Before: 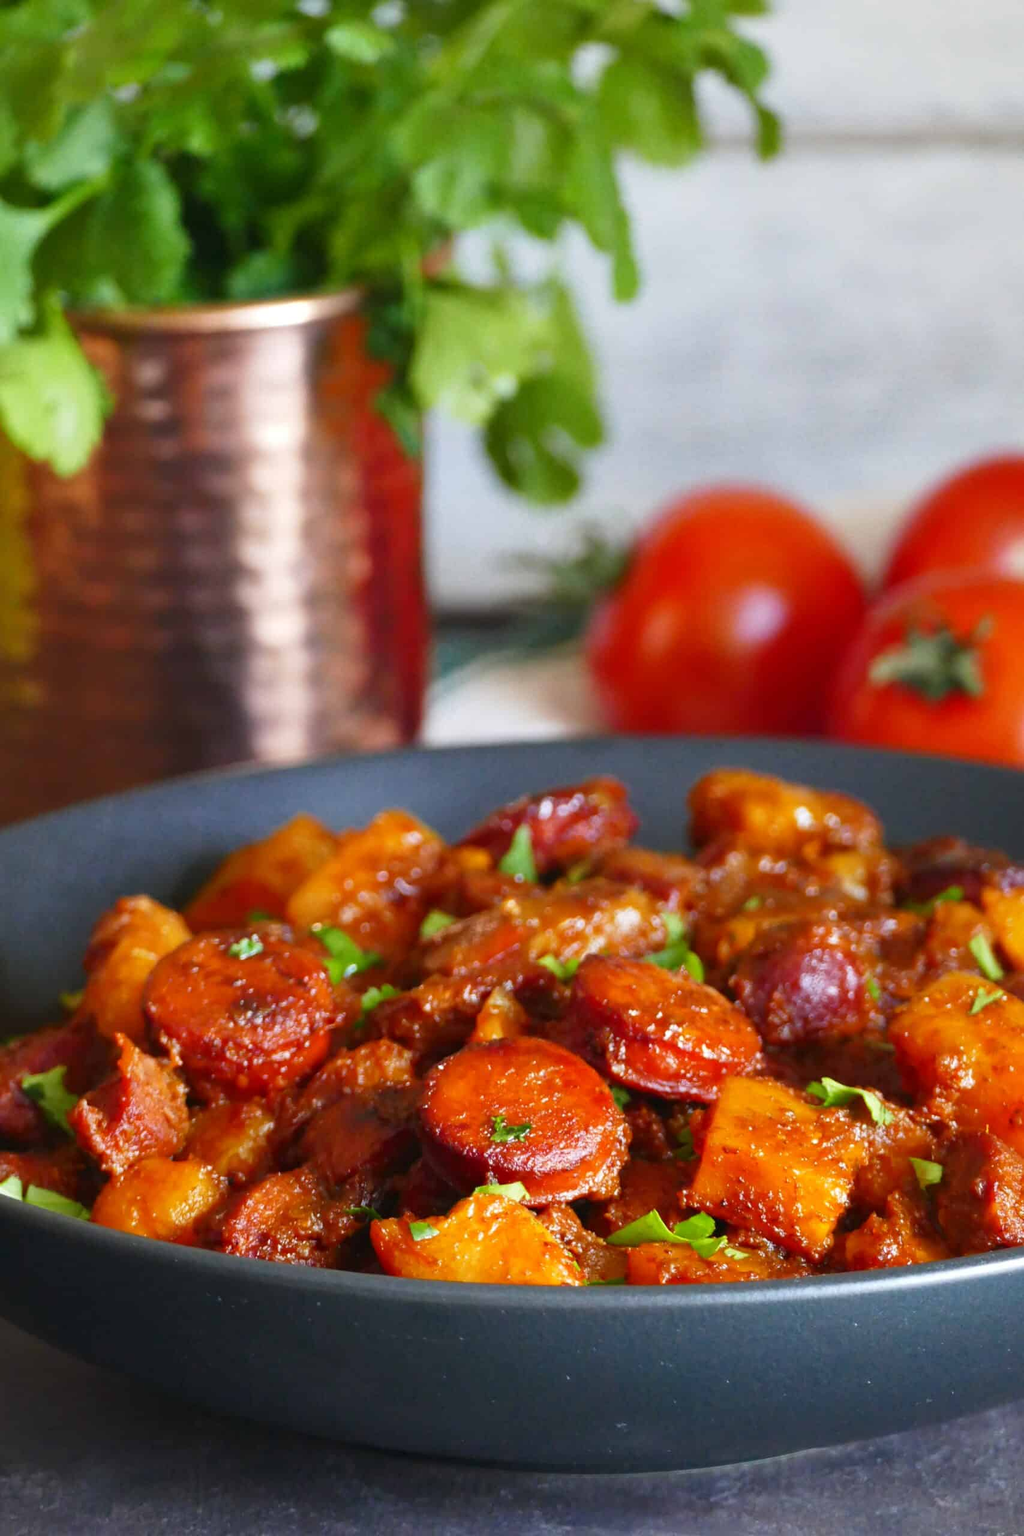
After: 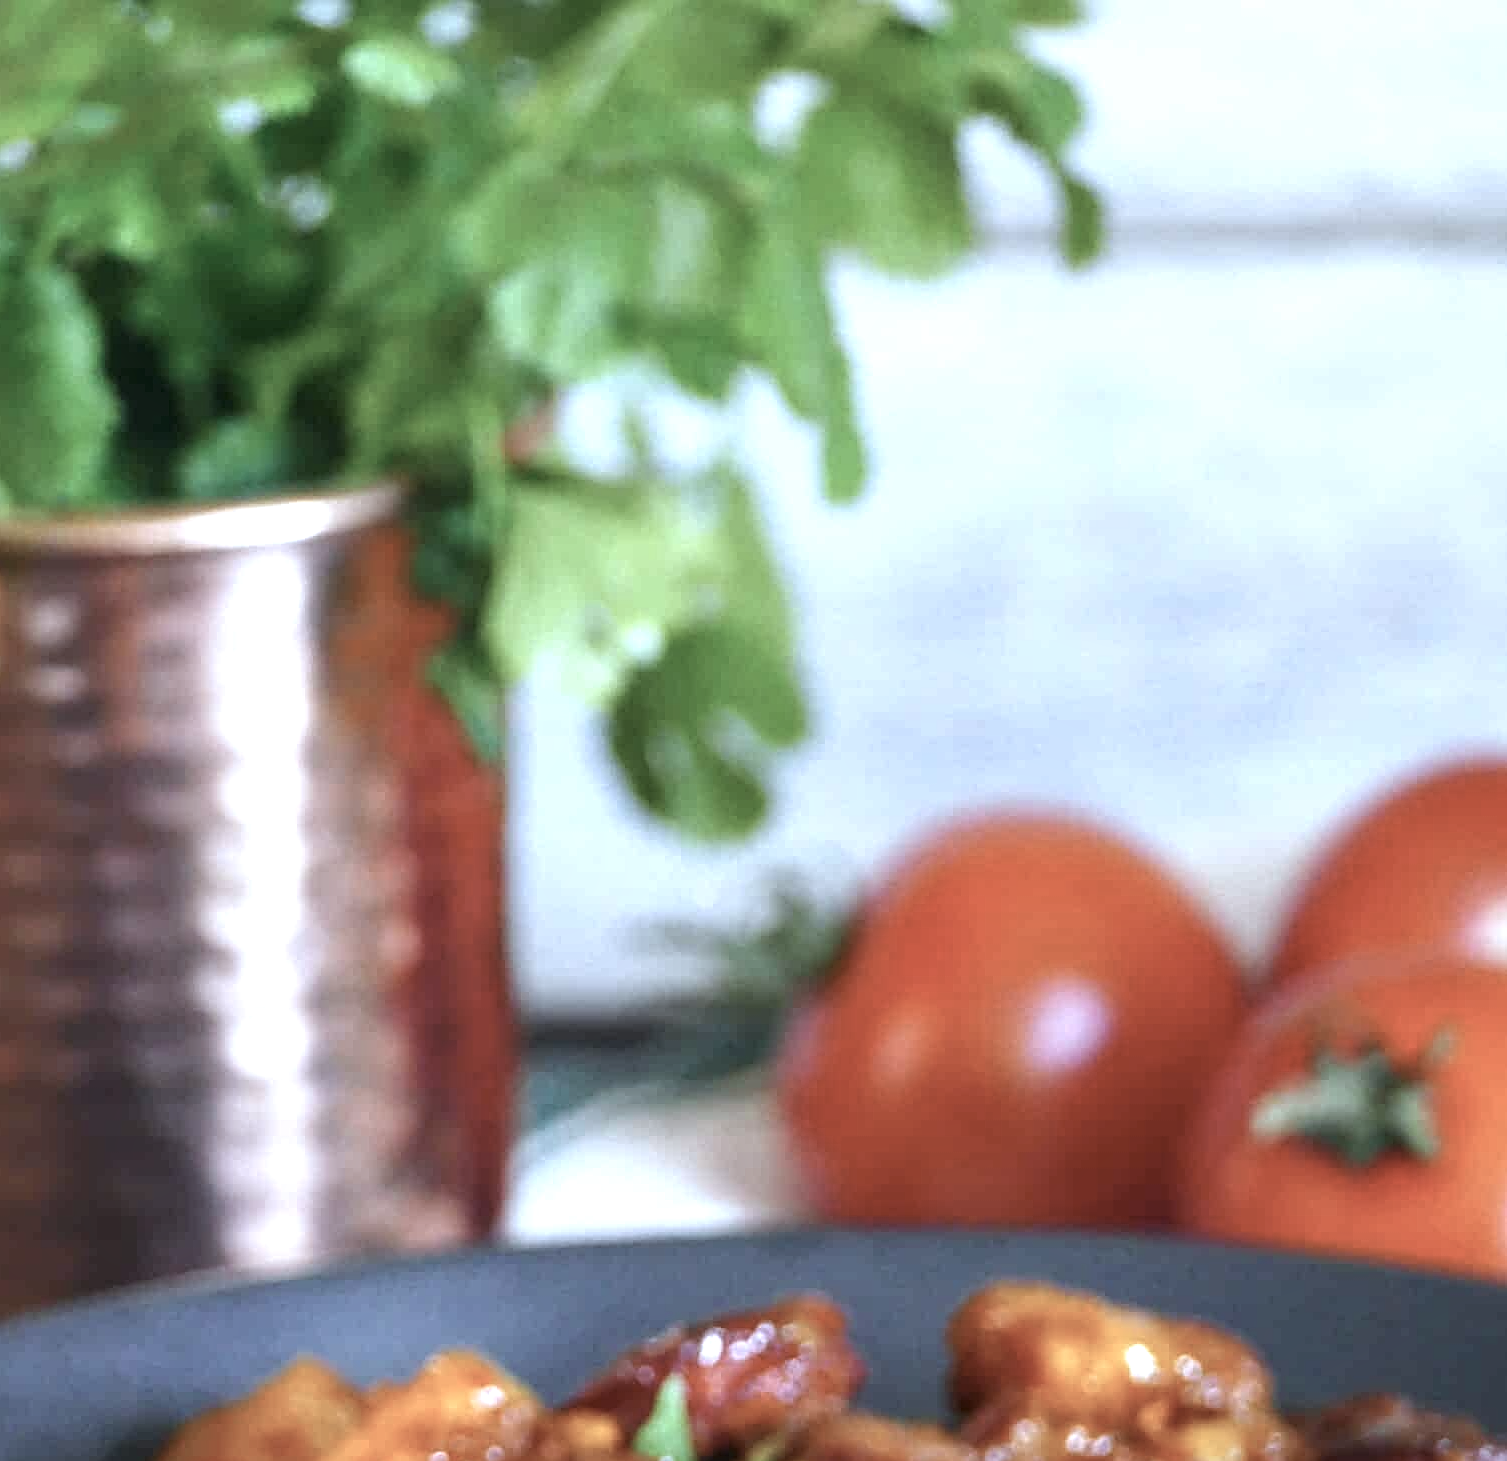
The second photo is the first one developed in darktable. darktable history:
local contrast: on, module defaults
color correction: highlights b* 0.063, saturation 0.607
exposure: exposure 0.563 EV, compensate highlight preservation false
color calibration: illuminant custom, x 0.389, y 0.387, temperature 3817.07 K
crop and rotate: left 11.685%, bottom 42.902%
sharpen: on, module defaults
